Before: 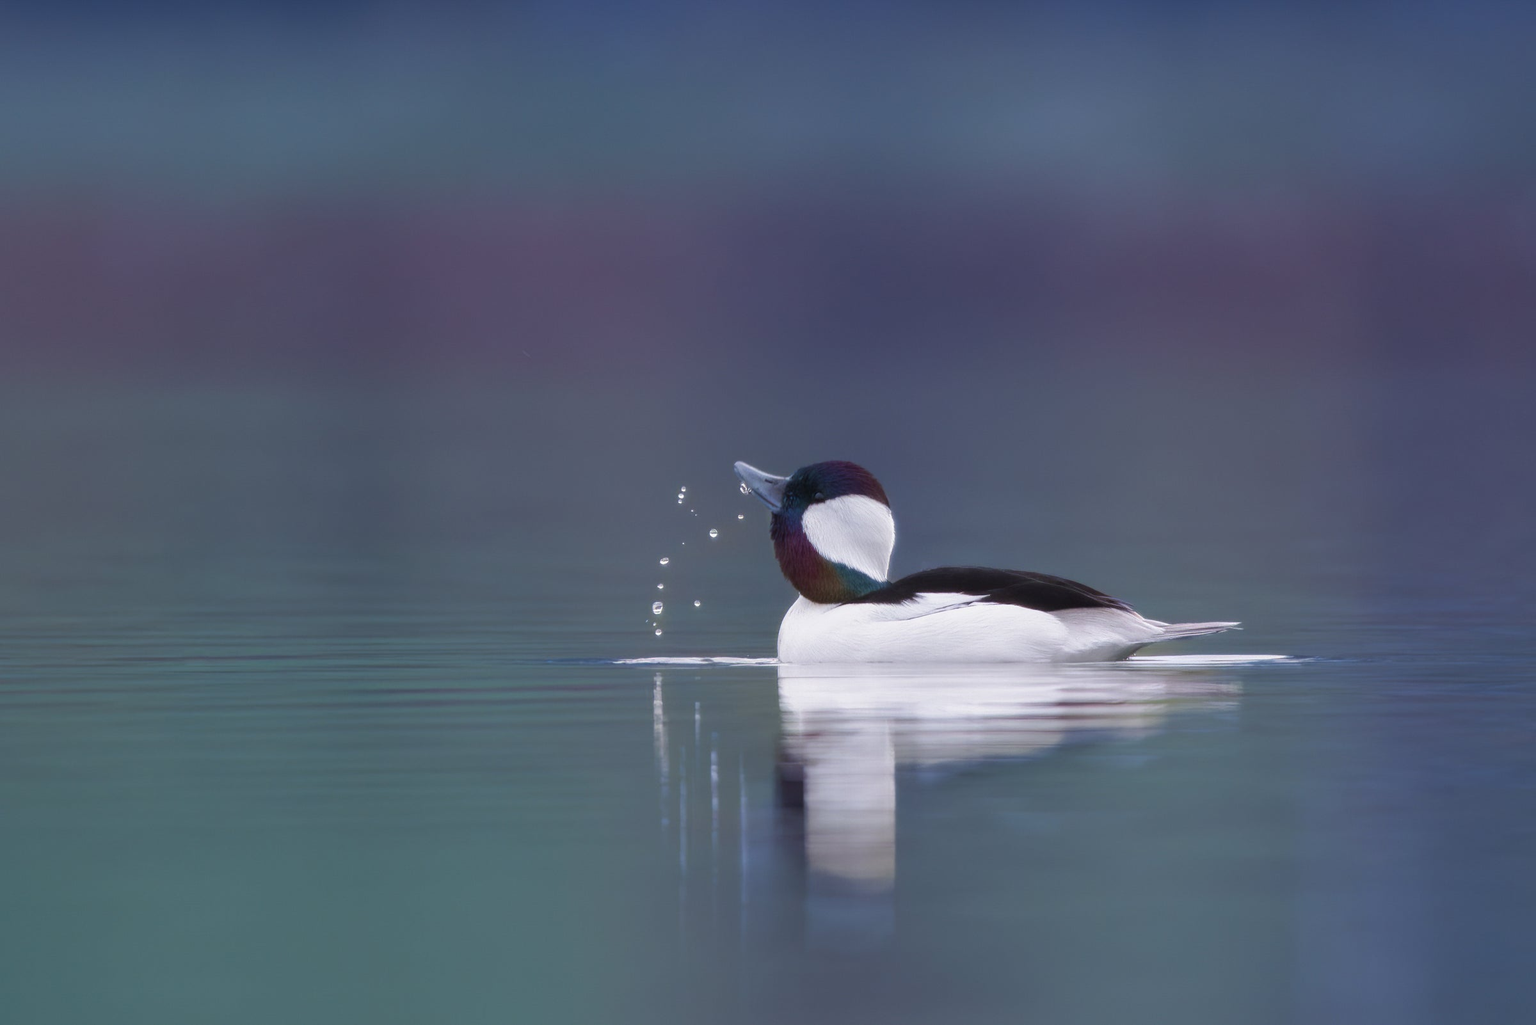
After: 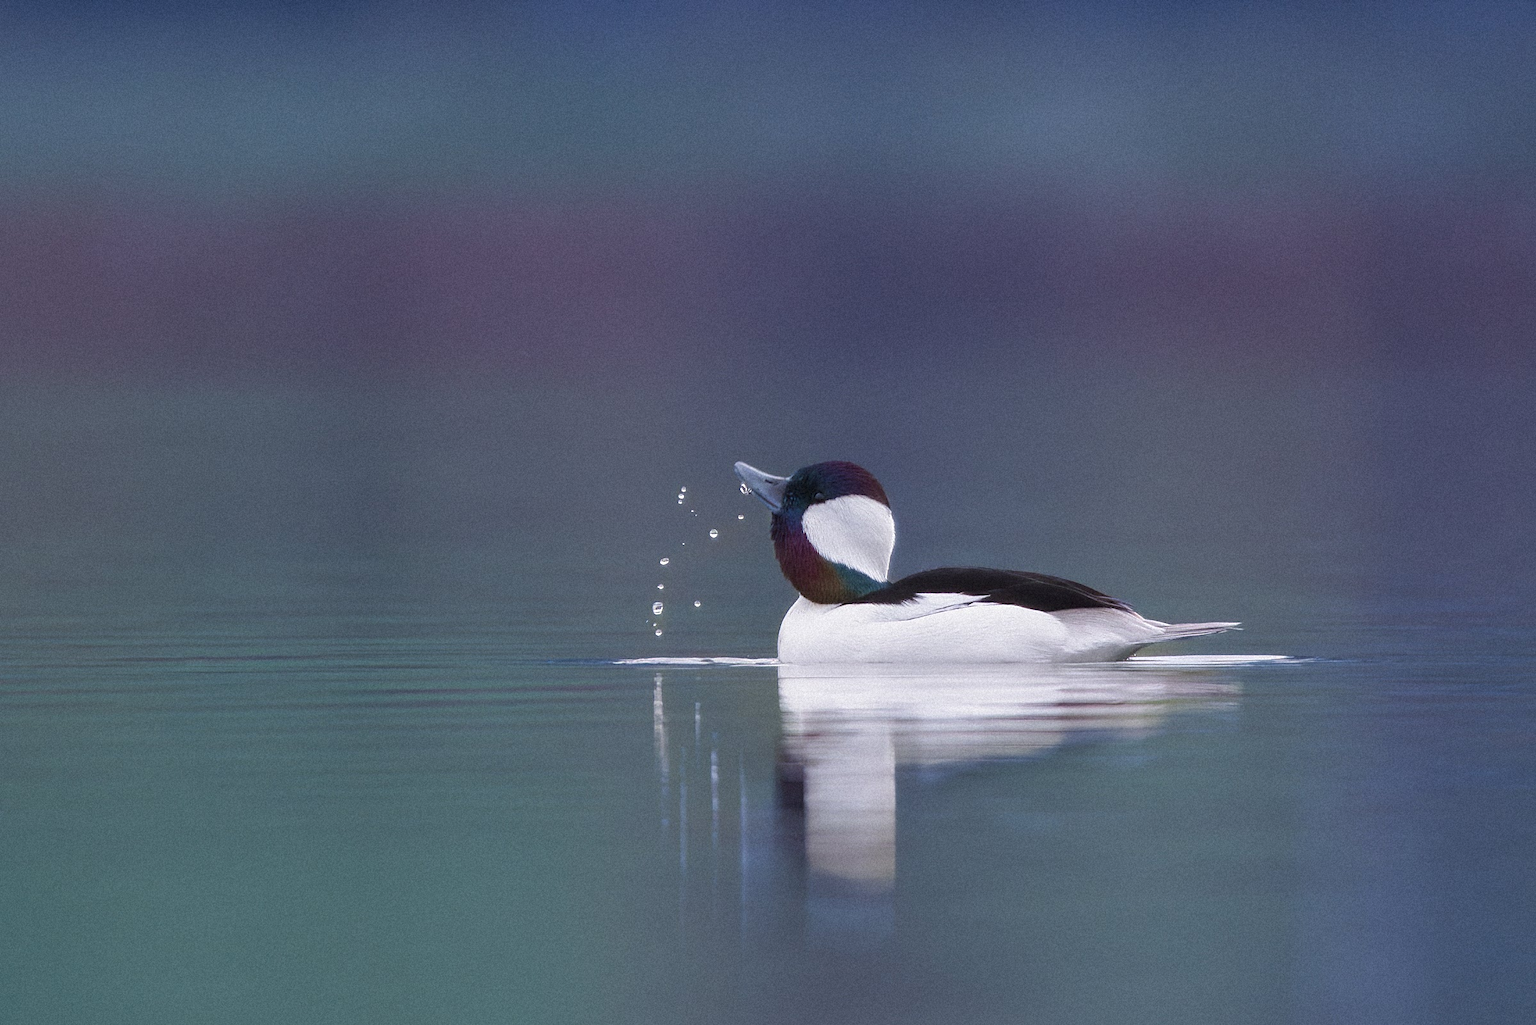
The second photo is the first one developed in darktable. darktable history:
grain: mid-tones bias 0%
sharpen: on, module defaults
